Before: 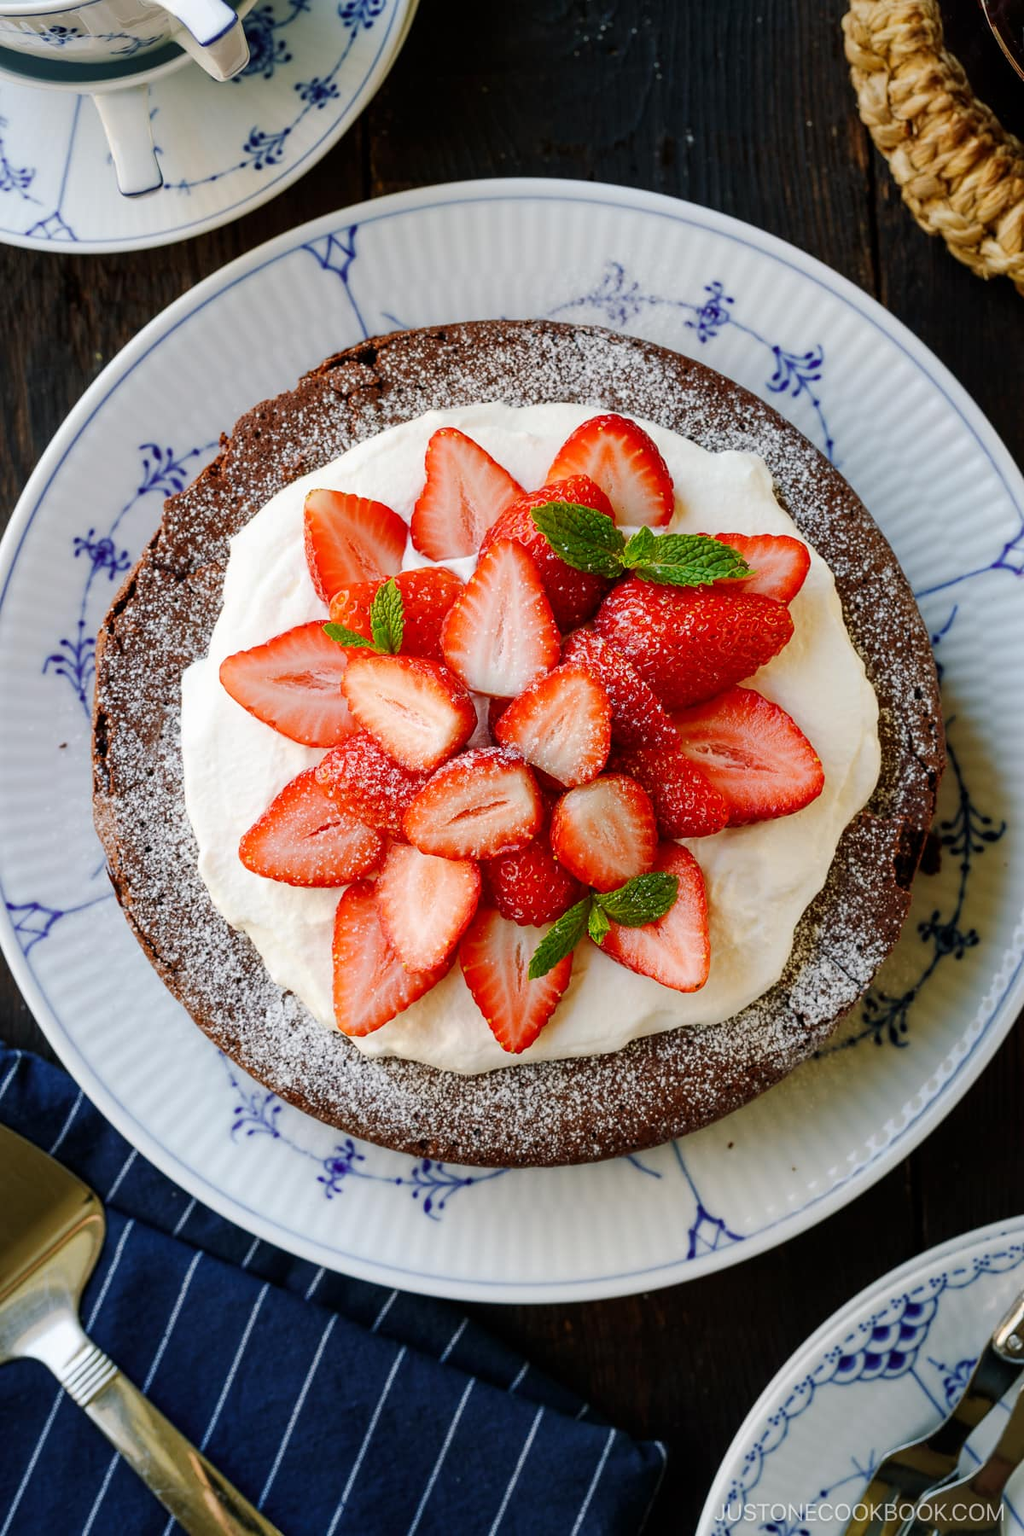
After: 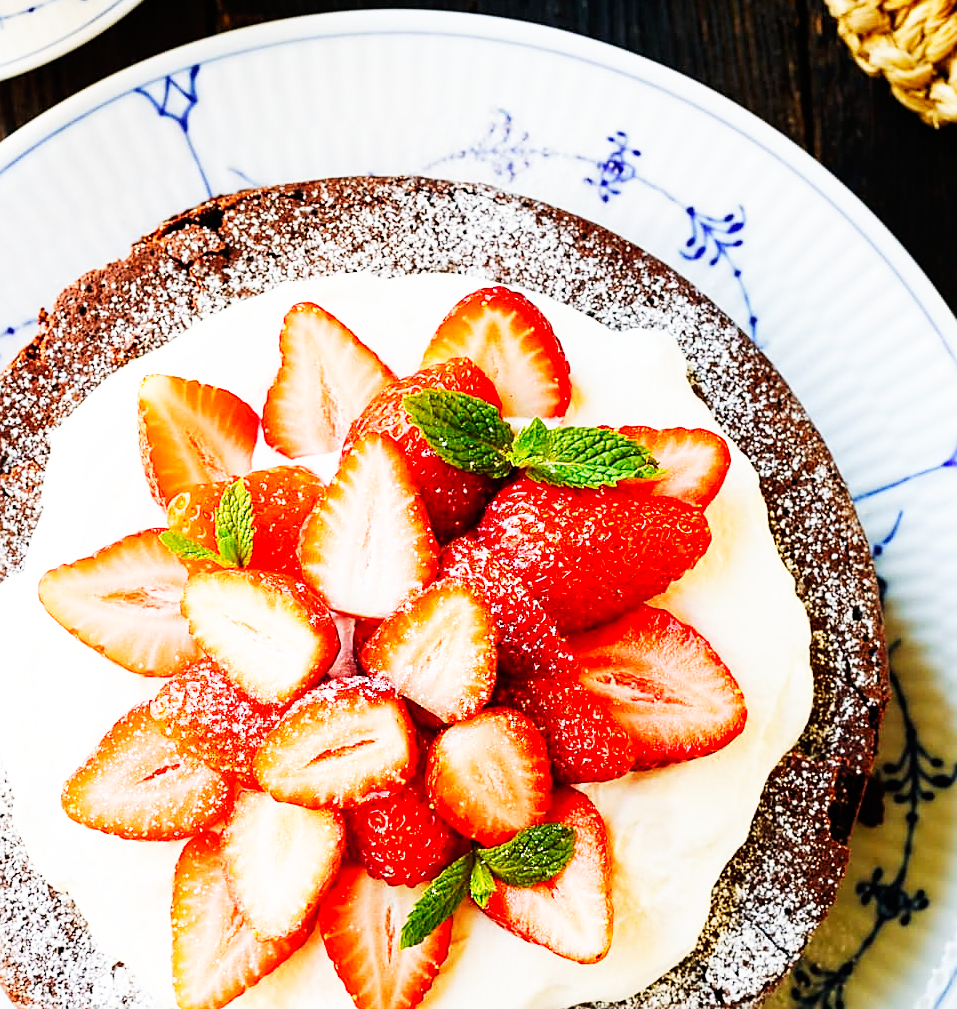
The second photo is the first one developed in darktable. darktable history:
shadows and highlights: shadows -69.74, highlights 36.62, soften with gaussian
sharpen: on, module defaults
crop: left 18.263%, top 11.106%, right 1.934%, bottom 32.811%
base curve: curves: ch0 [(0, 0) (0.007, 0.004) (0.027, 0.03) (0.046, 0.07) (0.207, 0.54) (0.442, 0.872) (0.673, 0.972) (1, 1)], preserve colors none
